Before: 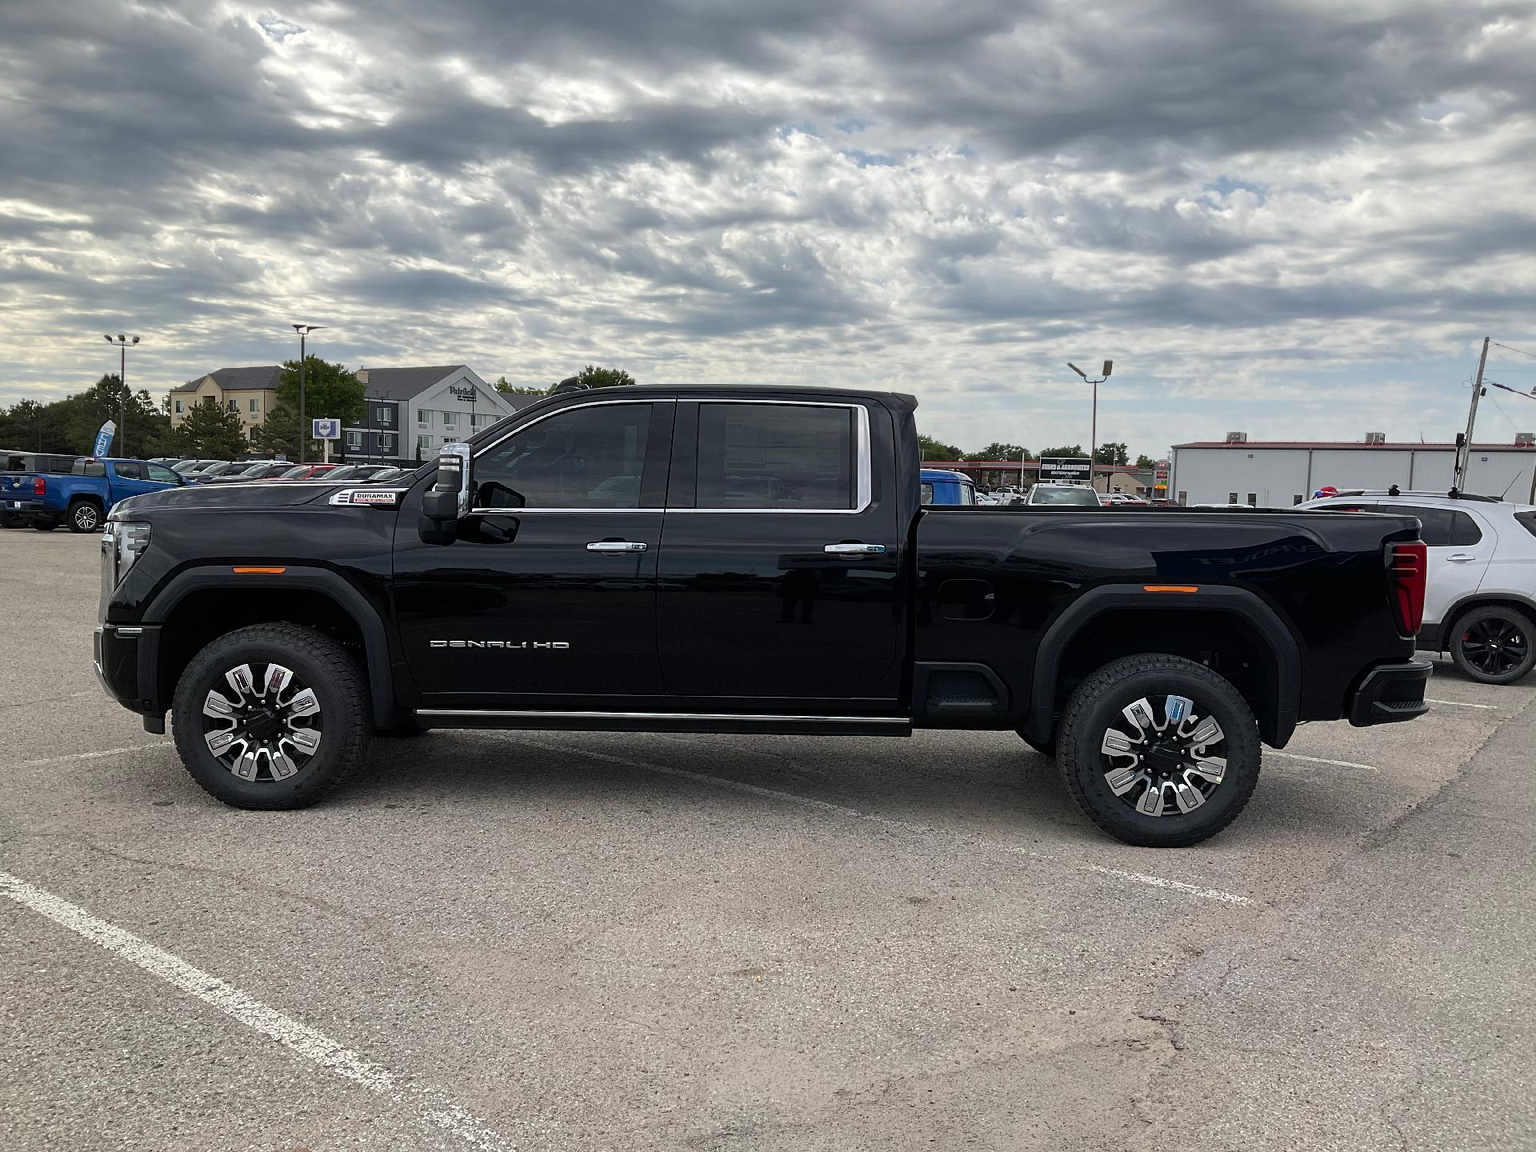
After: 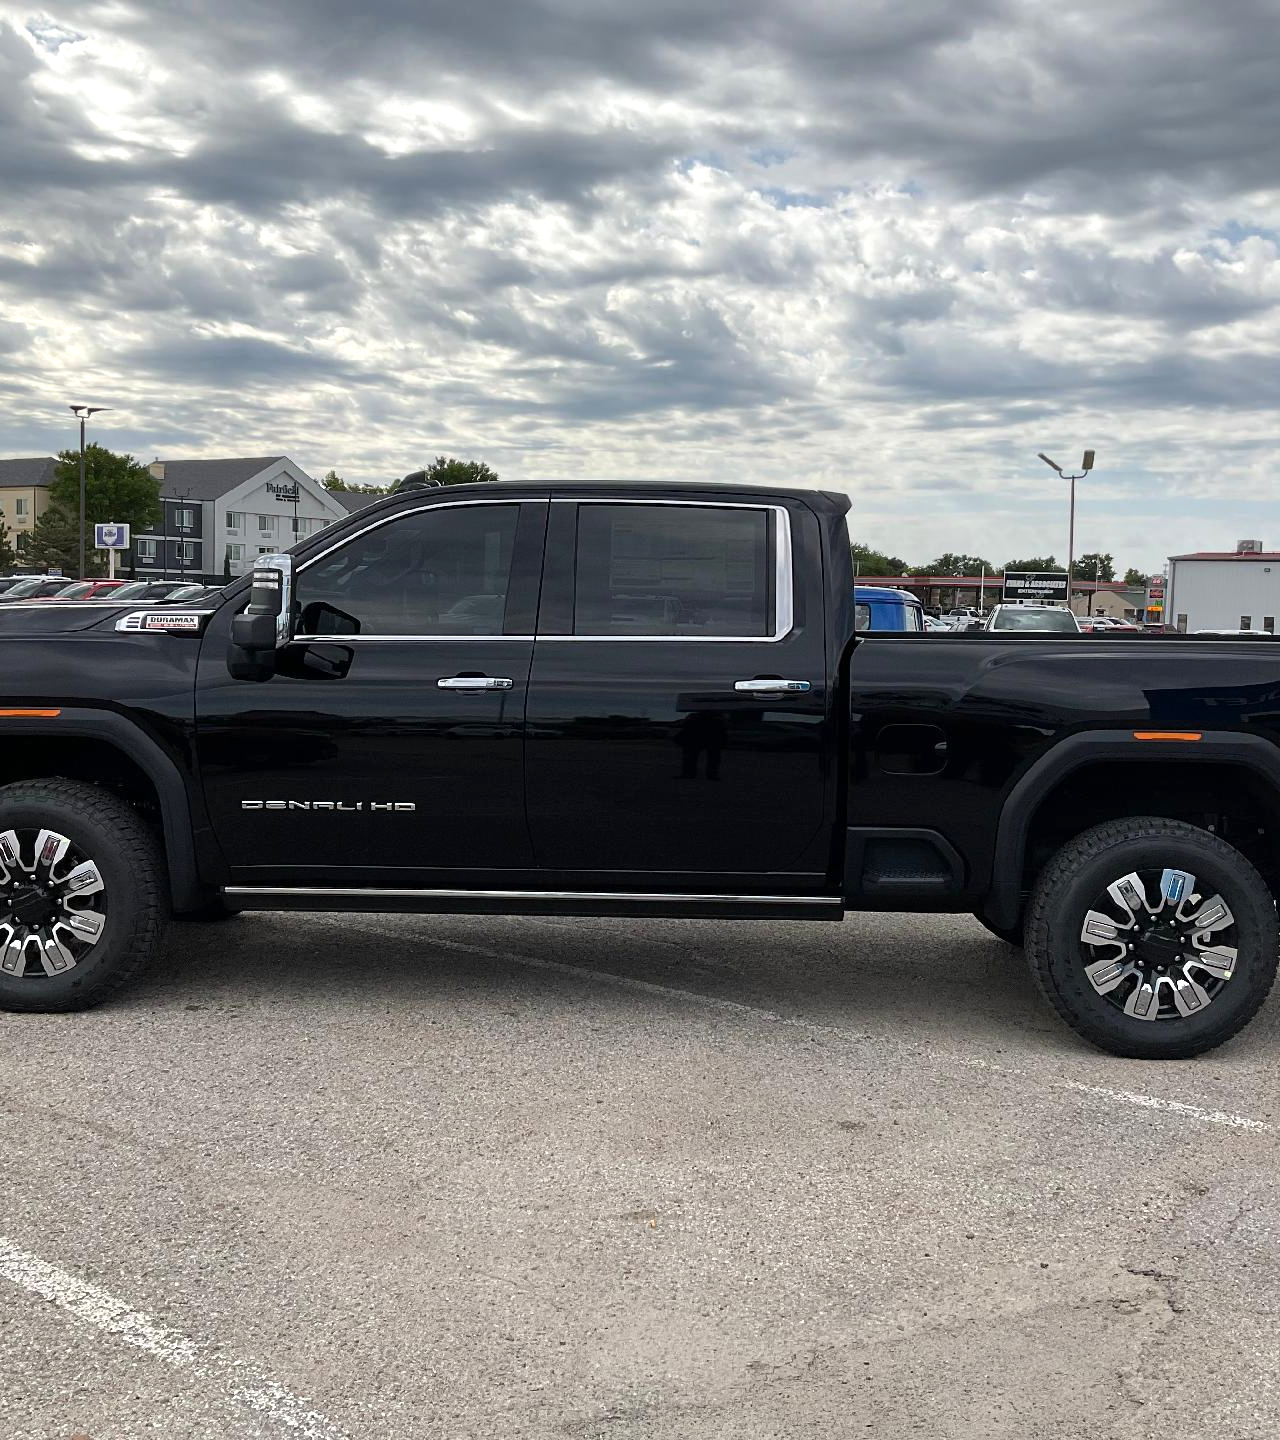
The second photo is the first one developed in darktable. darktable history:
exposure: exposure 0.196 EV, compensate highlight preservation false
crop and rotate: left 15.433%, right 17.857%
